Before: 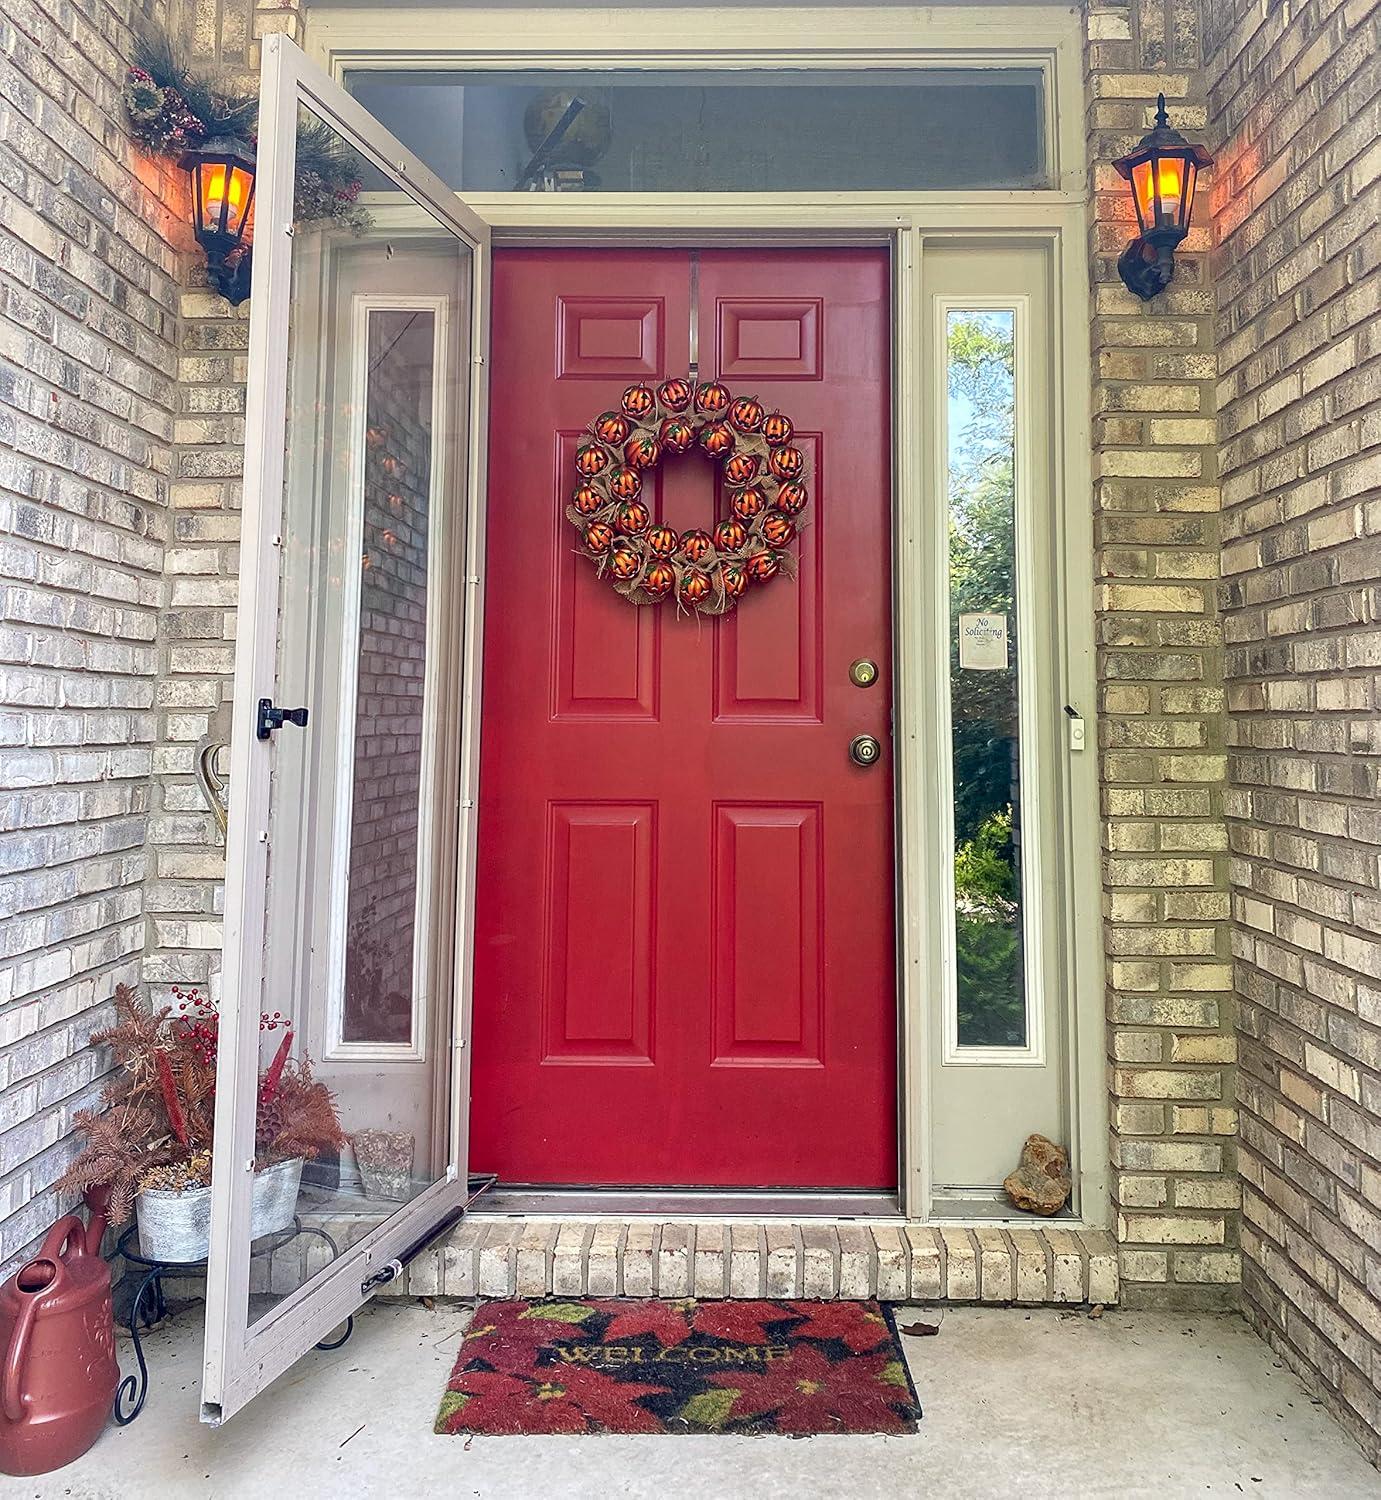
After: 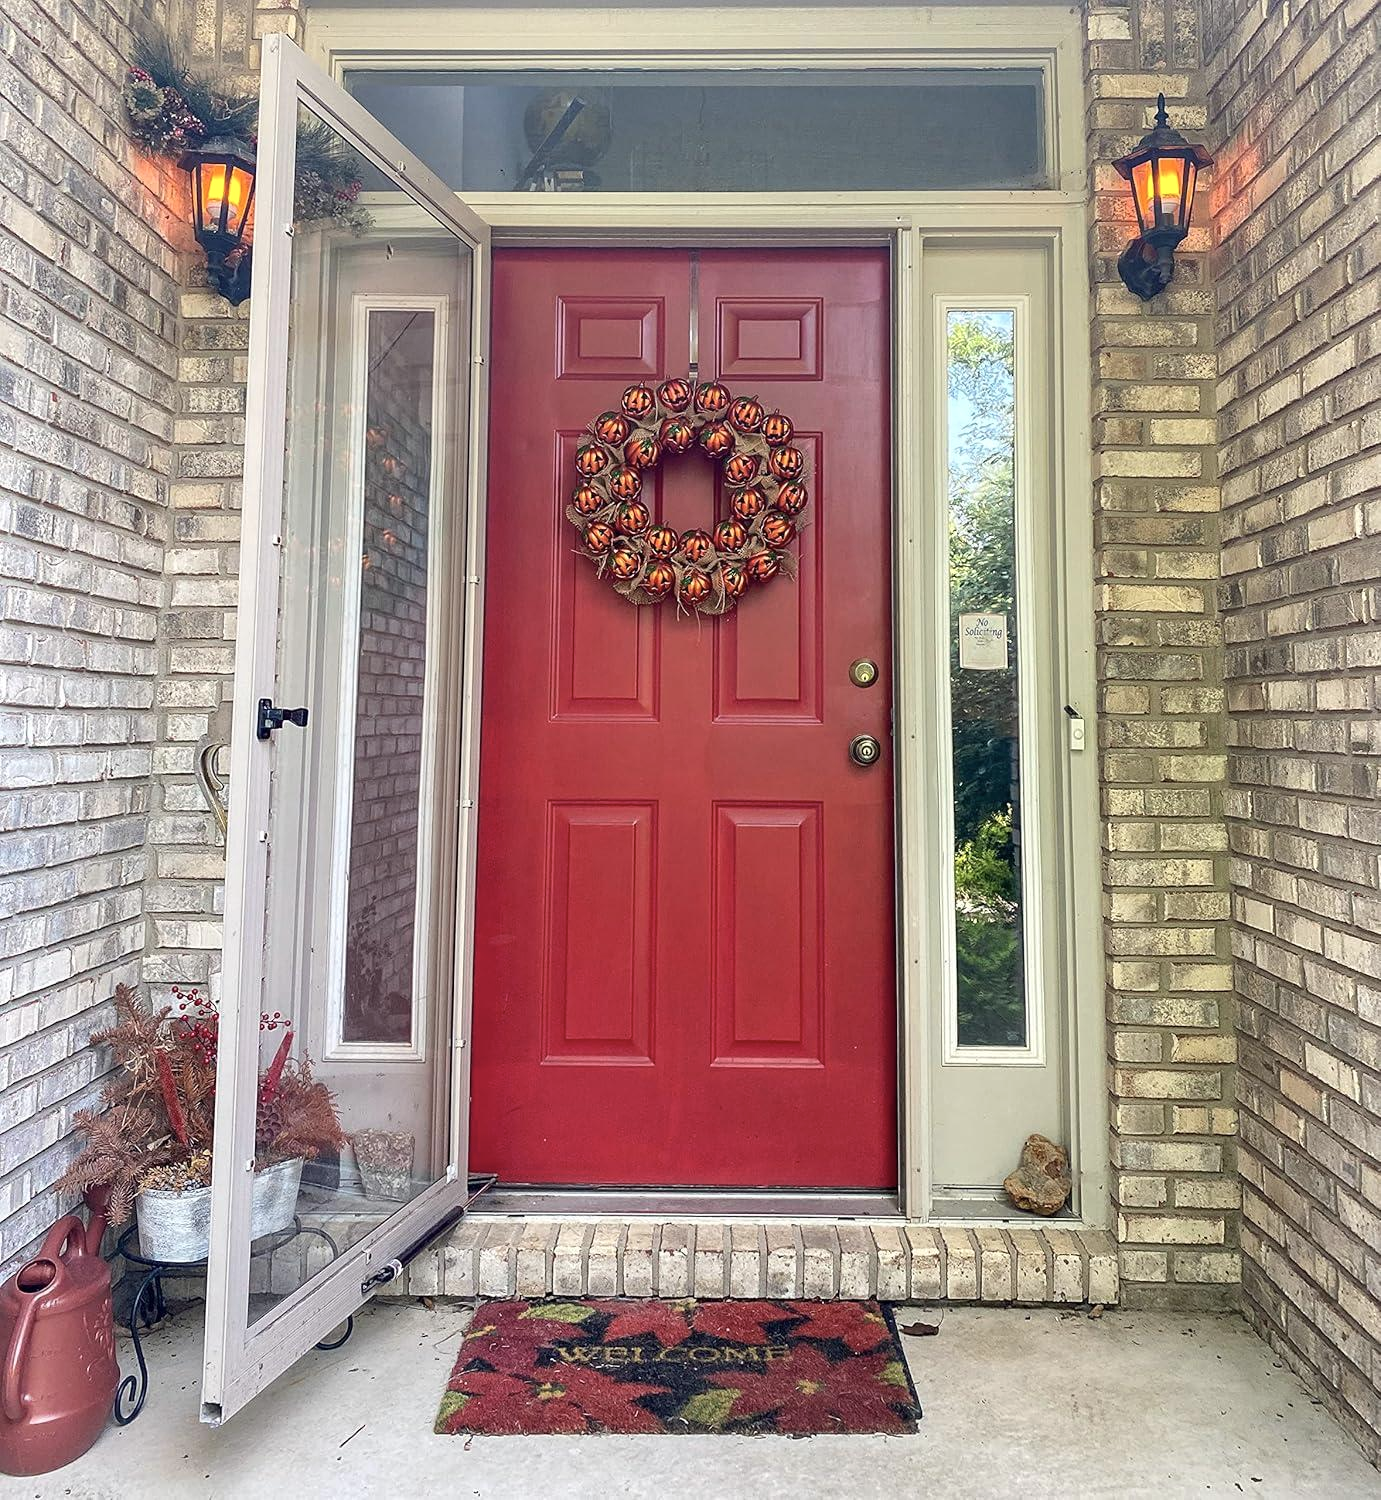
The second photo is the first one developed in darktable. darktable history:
color zones: curves: ch0 [(0, 0.425) (0.143, 0.422) (0.286, 0.42) (0.429, 0.419) (0.571, 0.419) (0.714, 0.42) (0.857, 0.422) (1, 0.425)]; ch1 [(0, 0.666) (0.143, 0.669) (0.286, 0.671) (0.429, 0.67) (0.571, 0.67) (0.714, 0.67) (0.857, 0.67) (1, 0.666)], mix -131%
